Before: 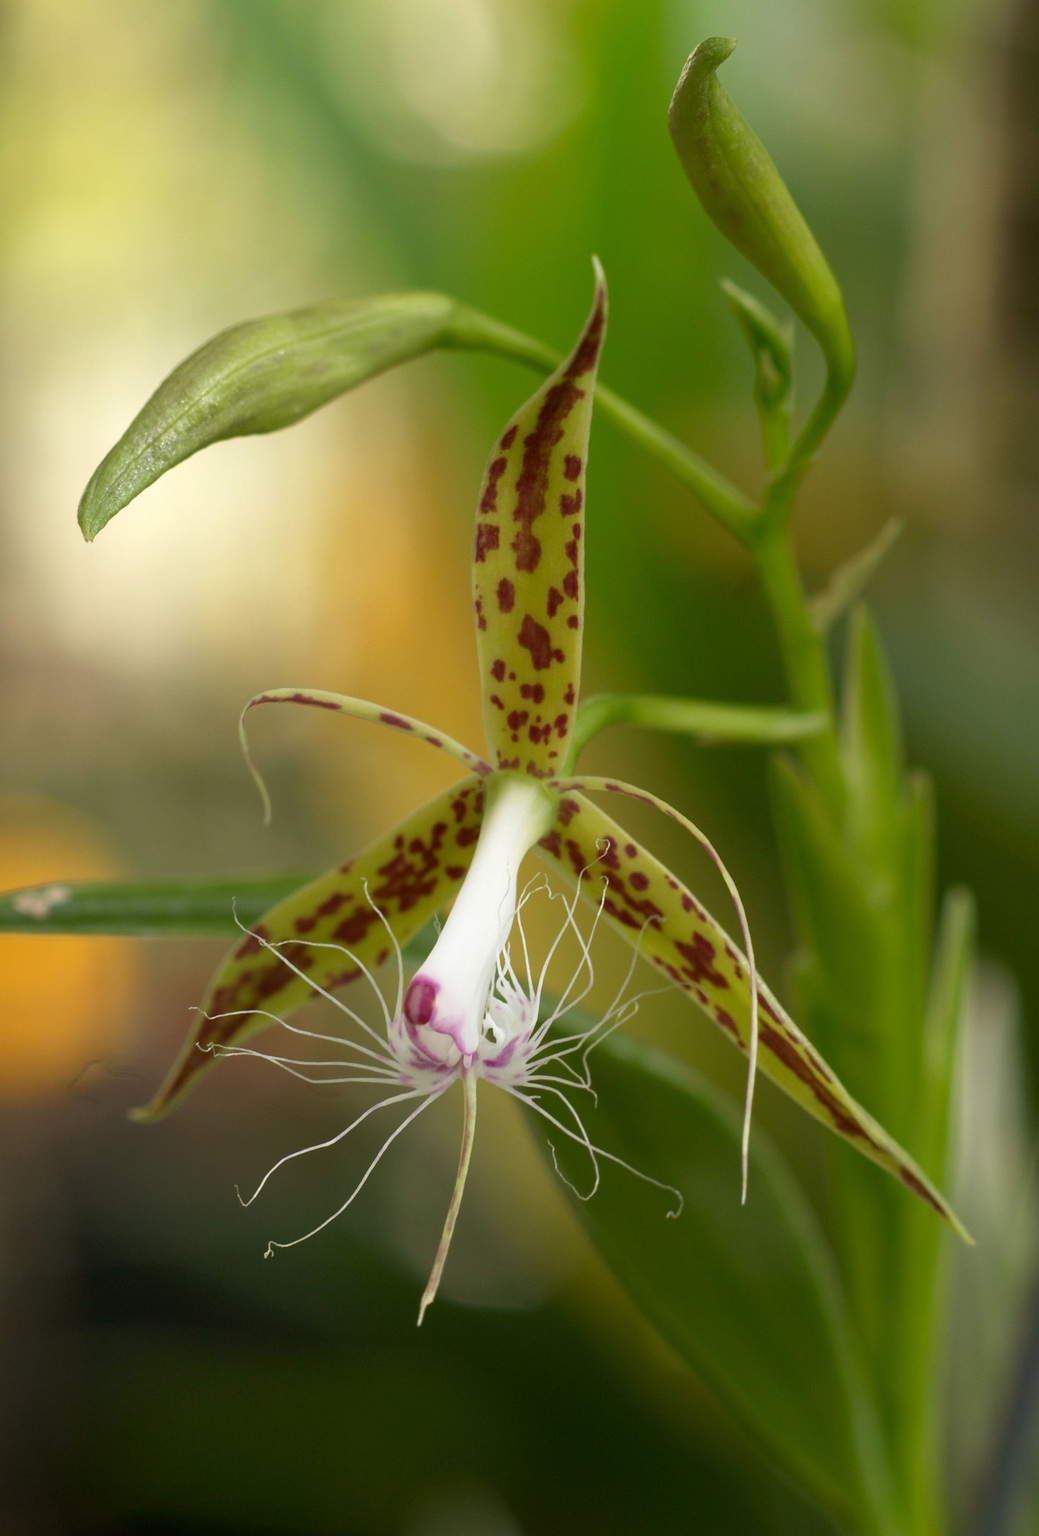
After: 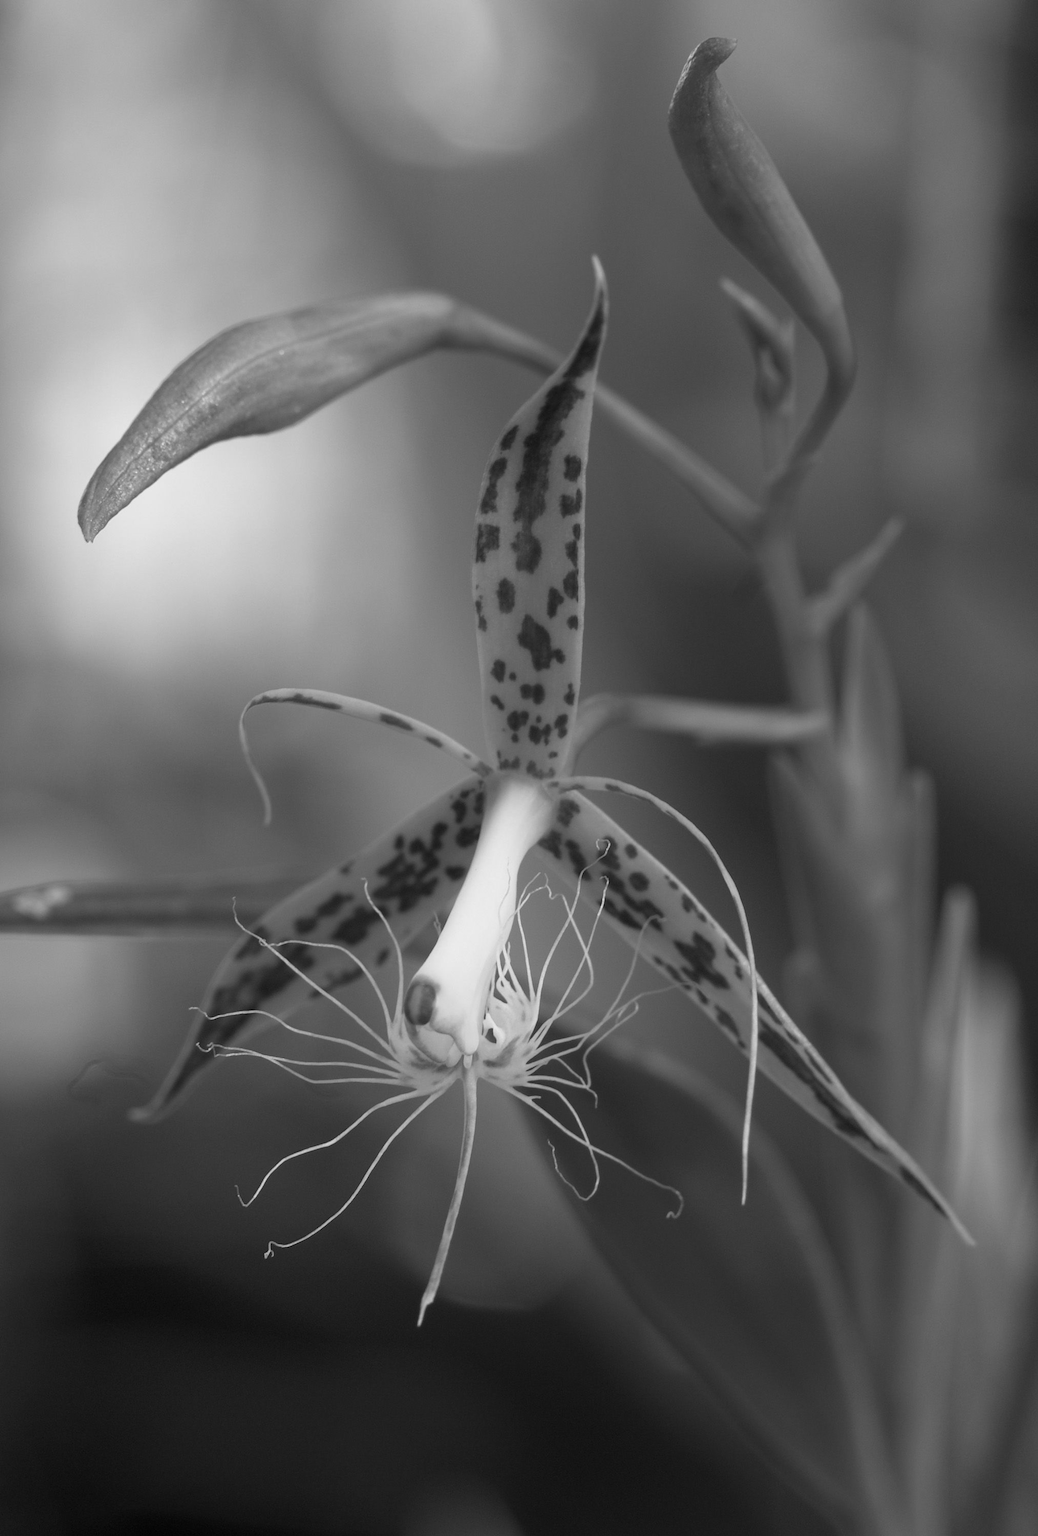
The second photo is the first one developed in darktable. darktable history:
color calibration: output gray [0.267, 0.423, 0.261, 0], illuminant same as pipeline (D50), adaptation XYZ, x 0.346, y 0.358, temperature 5022.3 K
